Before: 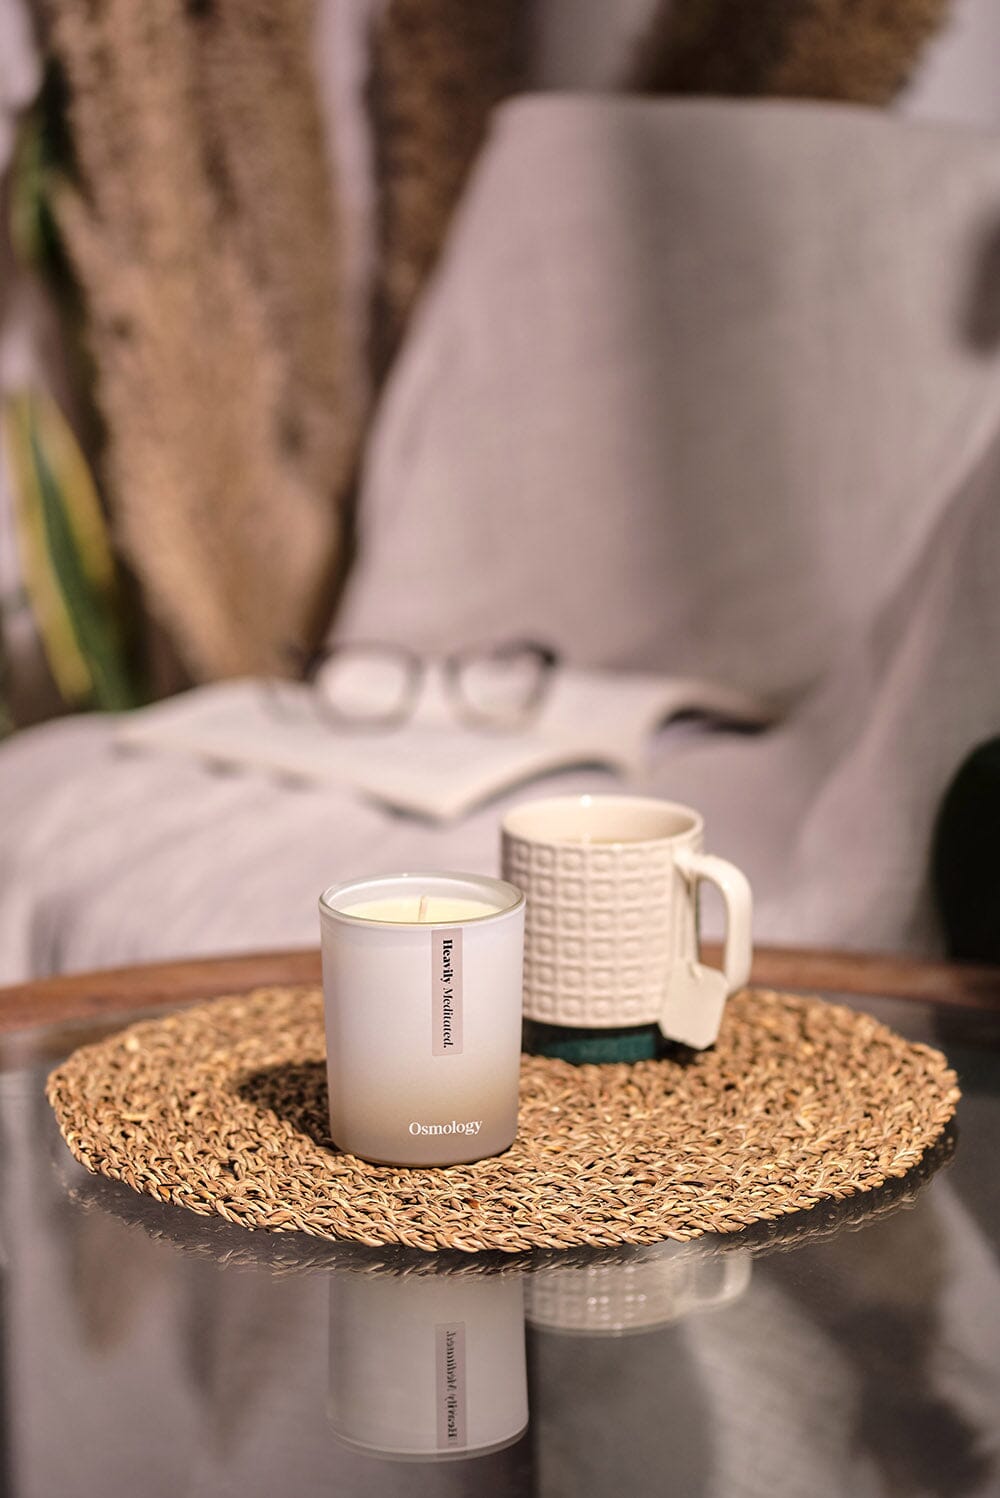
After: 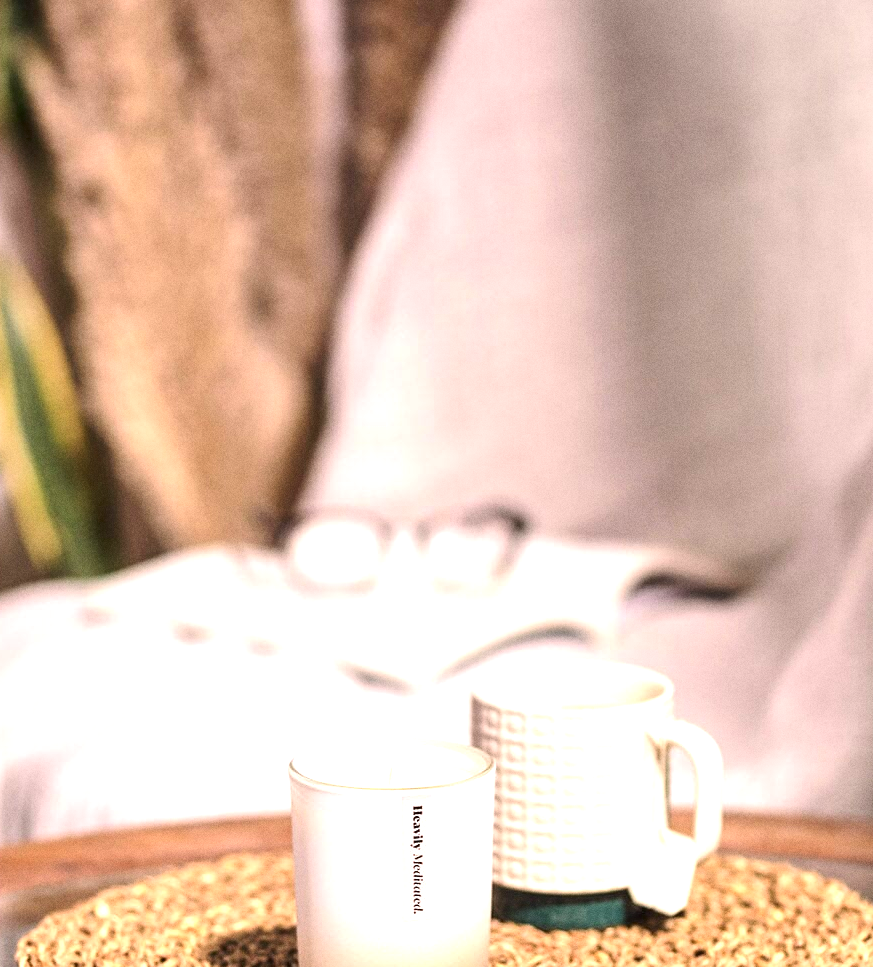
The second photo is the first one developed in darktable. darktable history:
exposure: black level correction 0, exposure 1.173 EV, compensate exposure bias true, compensate highlight preservation false
crop: left 3.015%, top 8.969%, right 9.647%, bottom 26.457%
grain: coarseness 0.09 ISO
